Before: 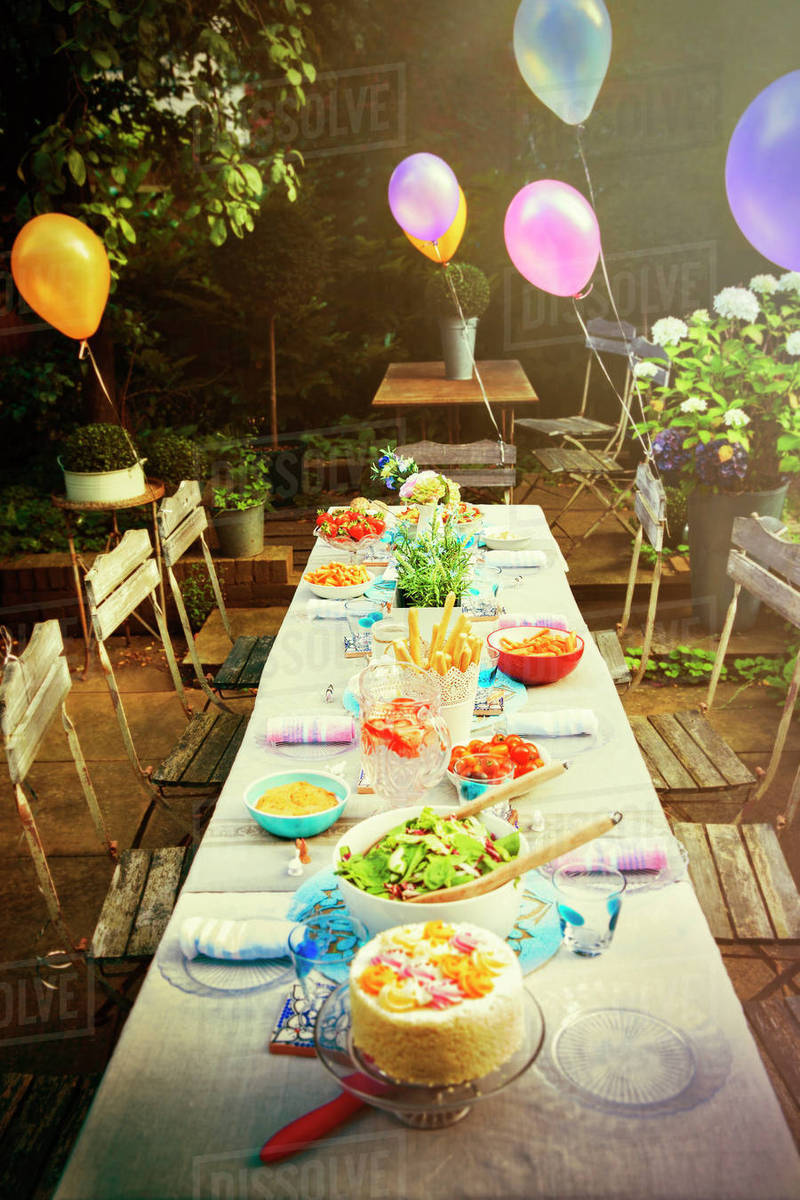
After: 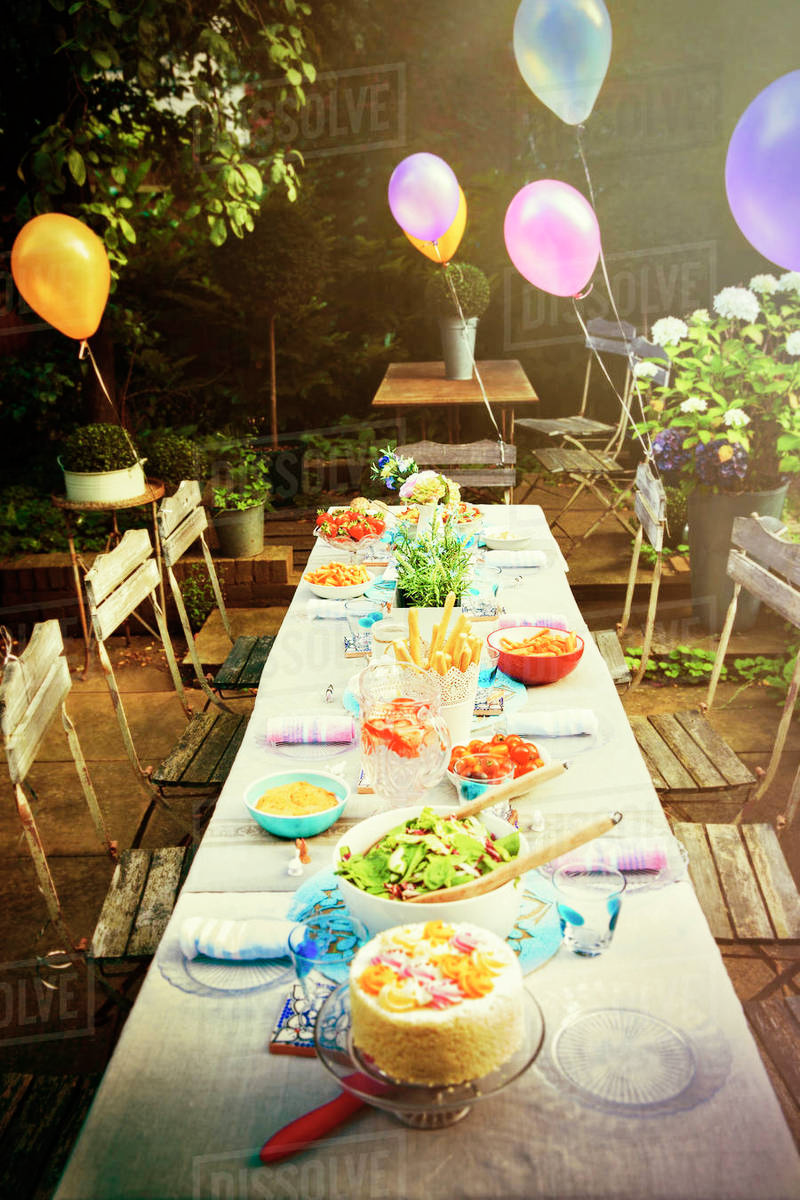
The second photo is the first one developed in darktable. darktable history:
color zones: curves: ch1 [(0, 0.469) (0.01, 0.469) (0.12, 0.446) (0.248, 0.469) (0.5, 0.5) (0.748, 0.5) (0.99, 0.469) (1, 0.469)]
tone curve: curves: ch0 [(0, 0) (0.004, 0.002) (0.02, 0.013) (0.218, 0.218) (0.664, 0.718) (0.832, 0.873) (1, 1)], preserve colors none
